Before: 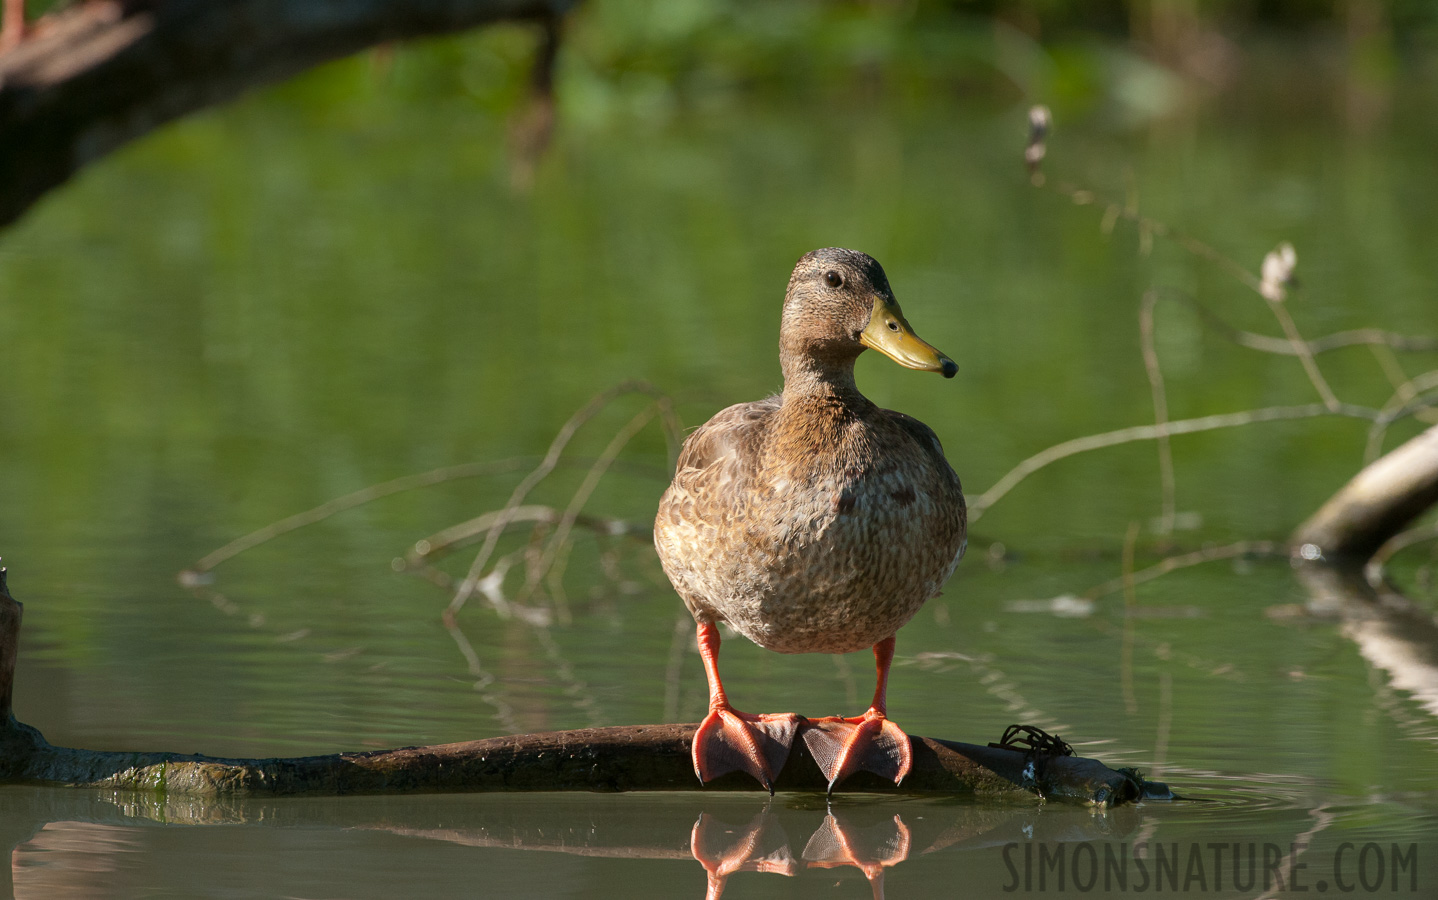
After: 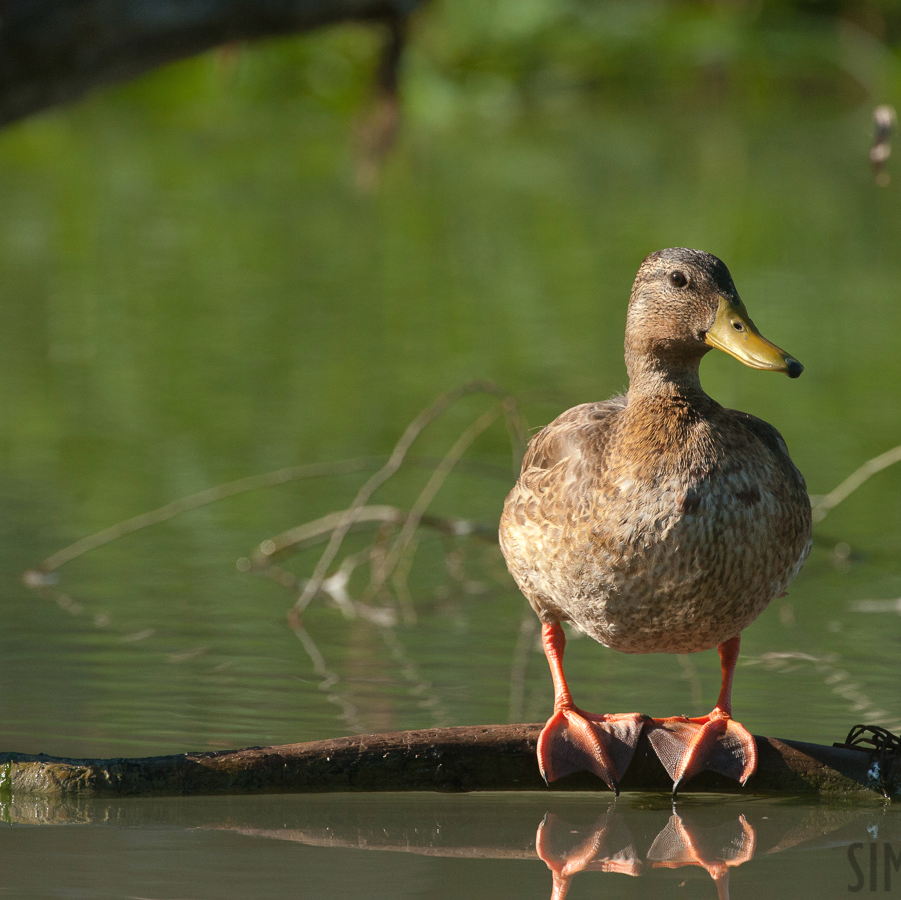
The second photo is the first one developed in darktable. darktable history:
exposure: black level correction -0.002, exposure 0.04 EV, compensate highlight preservation false
color correction: highlights b* 2.93
crop: left 10.839%, right 26.467%
